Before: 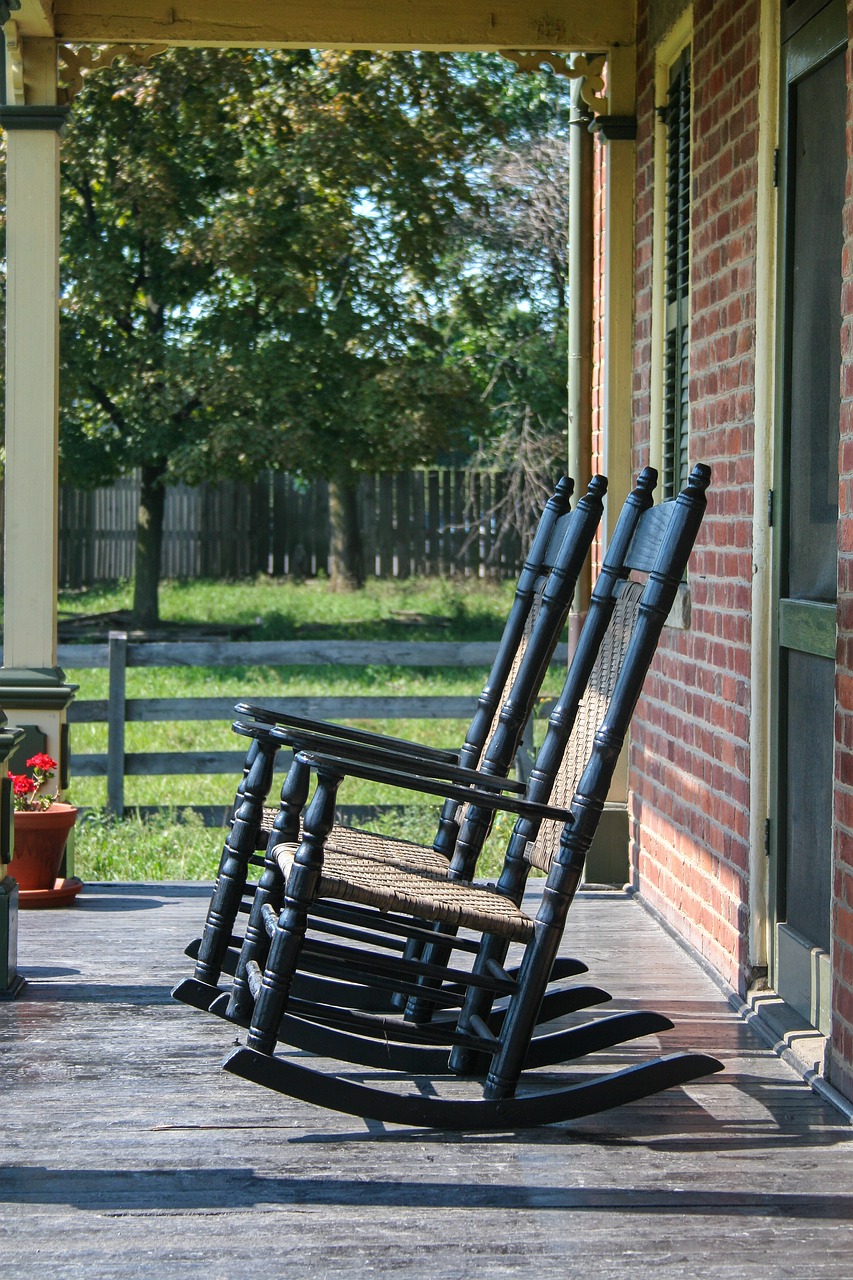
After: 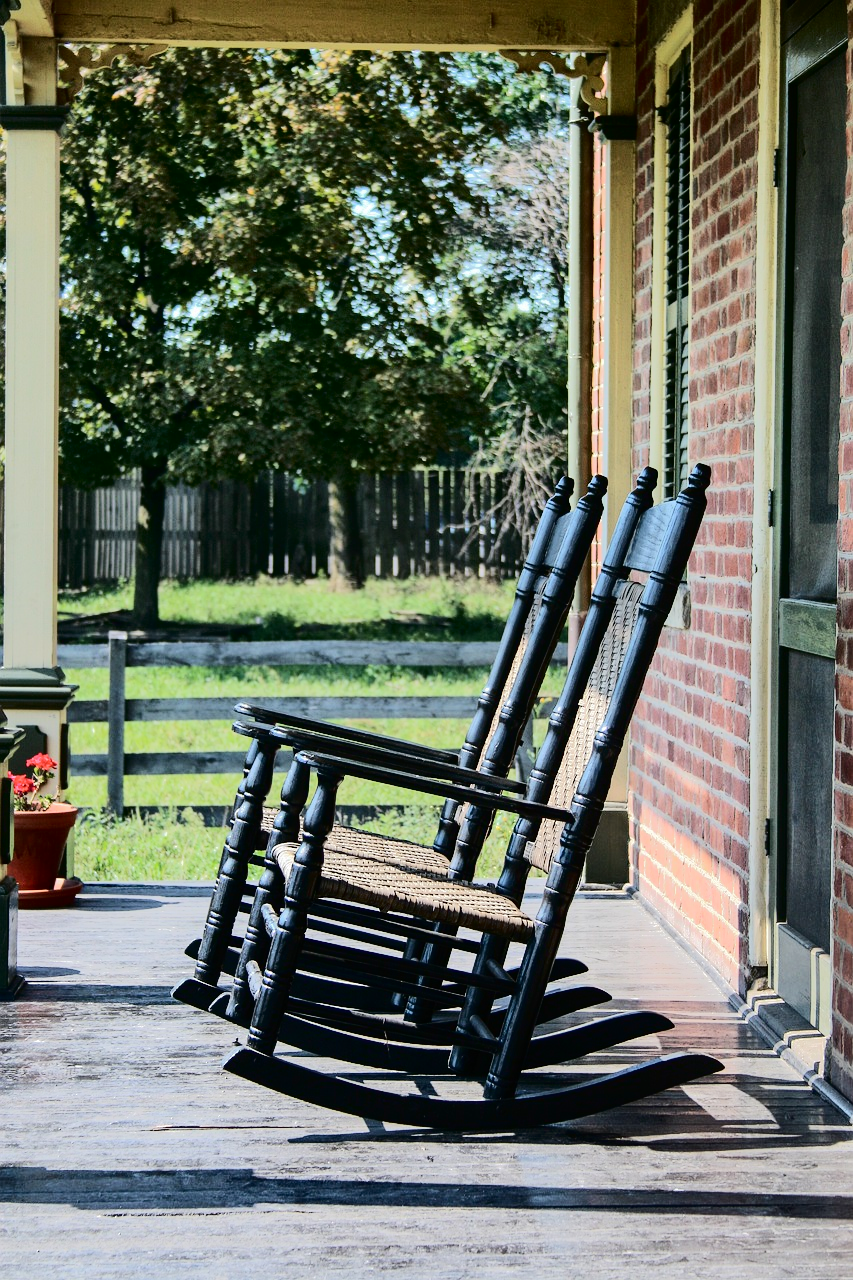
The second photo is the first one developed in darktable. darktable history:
tone curve: curves: ch0 [(0, 0) (0.003, 0.001) (0.011, 0.005) (0.025, 0.009) (0.044, 0.014) (0.069, 0.019) (0.1, 0.028) (0.136, 0.039) (0.177, 0.073) (0.224, 0.134) (0.277, 0.218) (0.335, 0.343) (0.399, 0.488) (0.468, 0.608) (0.543, 0.699) (0.623, 0.773) (0.709, 0.819) (0.801, 0.852) (0.898, 0.874) (1, 1)], color space Lab, independent channels, preserve colors none
